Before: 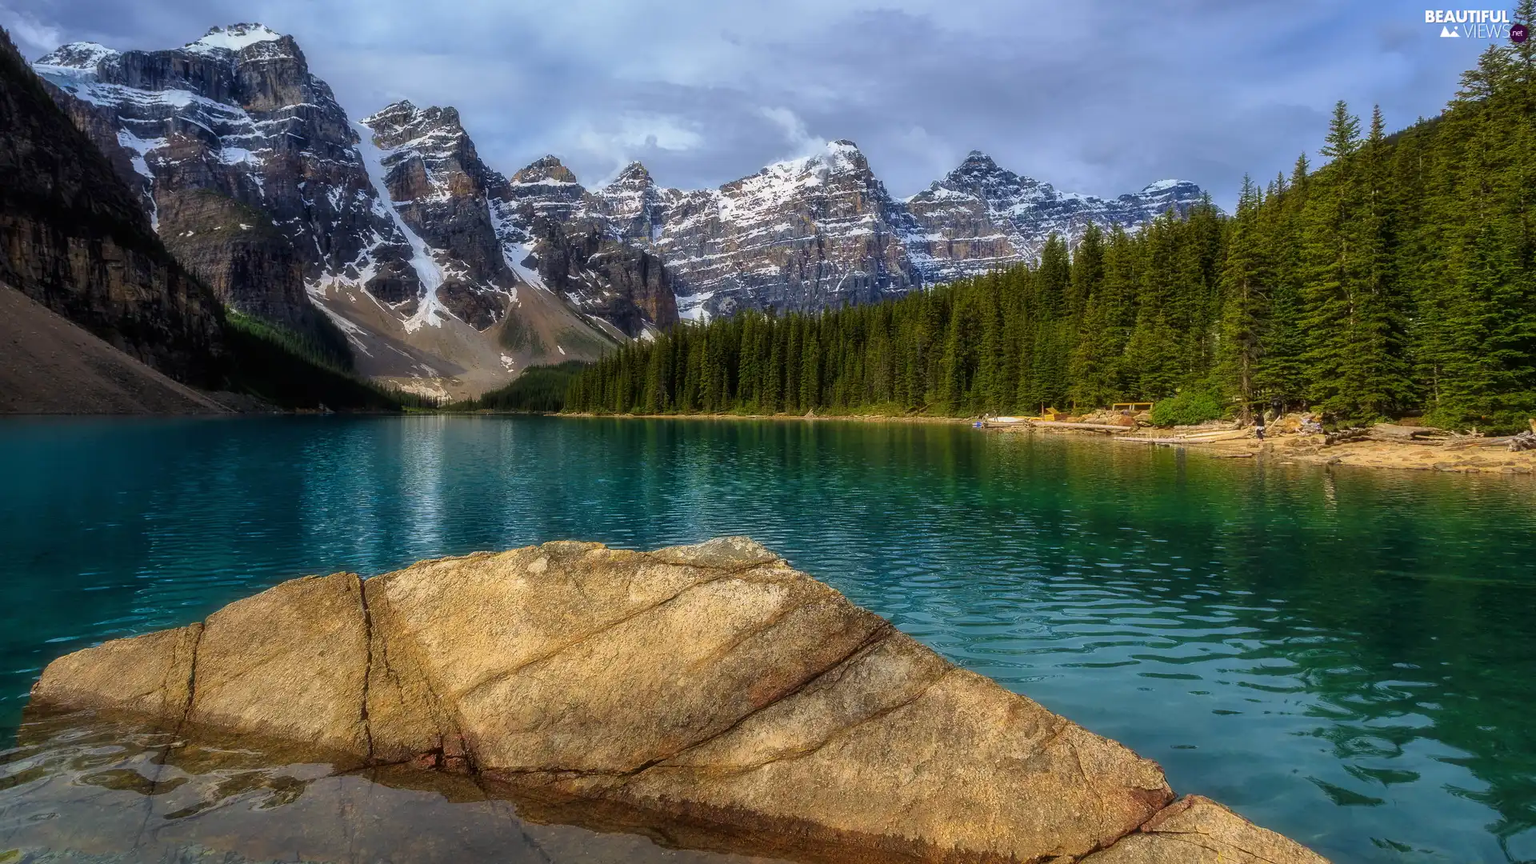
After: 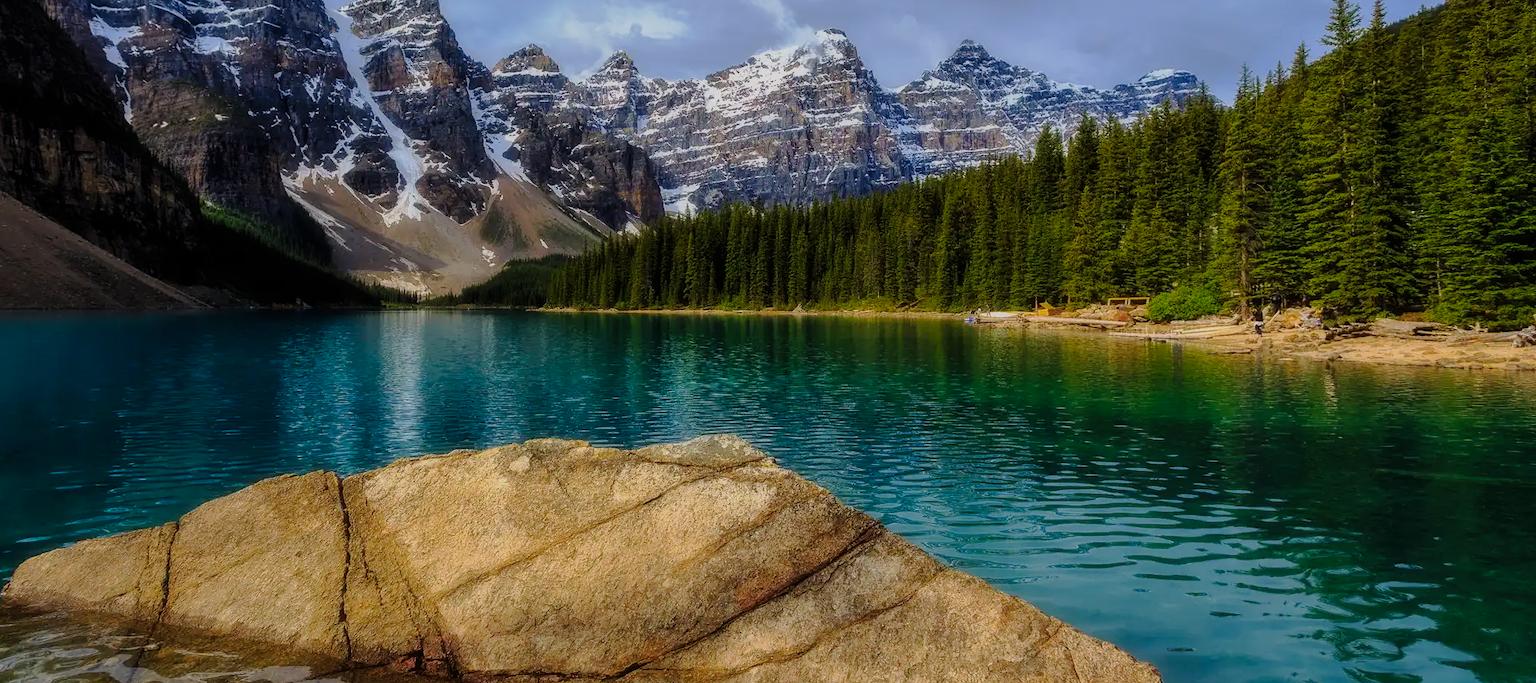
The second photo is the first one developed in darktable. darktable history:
filmic rgb: black relative exposure -15.02 EV, white relative exposure 3 EV, target black luminance 0%, hardness 9.31, latitude 98.17%, contrast 0.914, shadows ↔ highlights balance 0.638%
crop and rotate: left 1.96%, top 13.015%, right 0.242%, bottom 9.58%
tone curve: curves: ch0 [(0, 0) (0.139, 0.081) (0.304, 0.259) (0.502, 0.505) (0.683, 0.676) (0.761, 0.773) (0.858, 0.858) (0.987, 0.945)]; ch1 [(0, 0) (0.172, 0.123) (0.304, 0.288) (0.414, 0.44) (0.472, 0.473) (0.502, 0.508) (0.54, 0.543) (0.583, 0.601) (0.638, 0.654) (0.741, 0.783) (1, 1)]; ch2 [(0, 0) (0.411, 0.424) (0.485, 0.476) (0.502, 0.502) (0.557, 0.54) (0.631, 0.576) (1, 1)], preserve colors none
